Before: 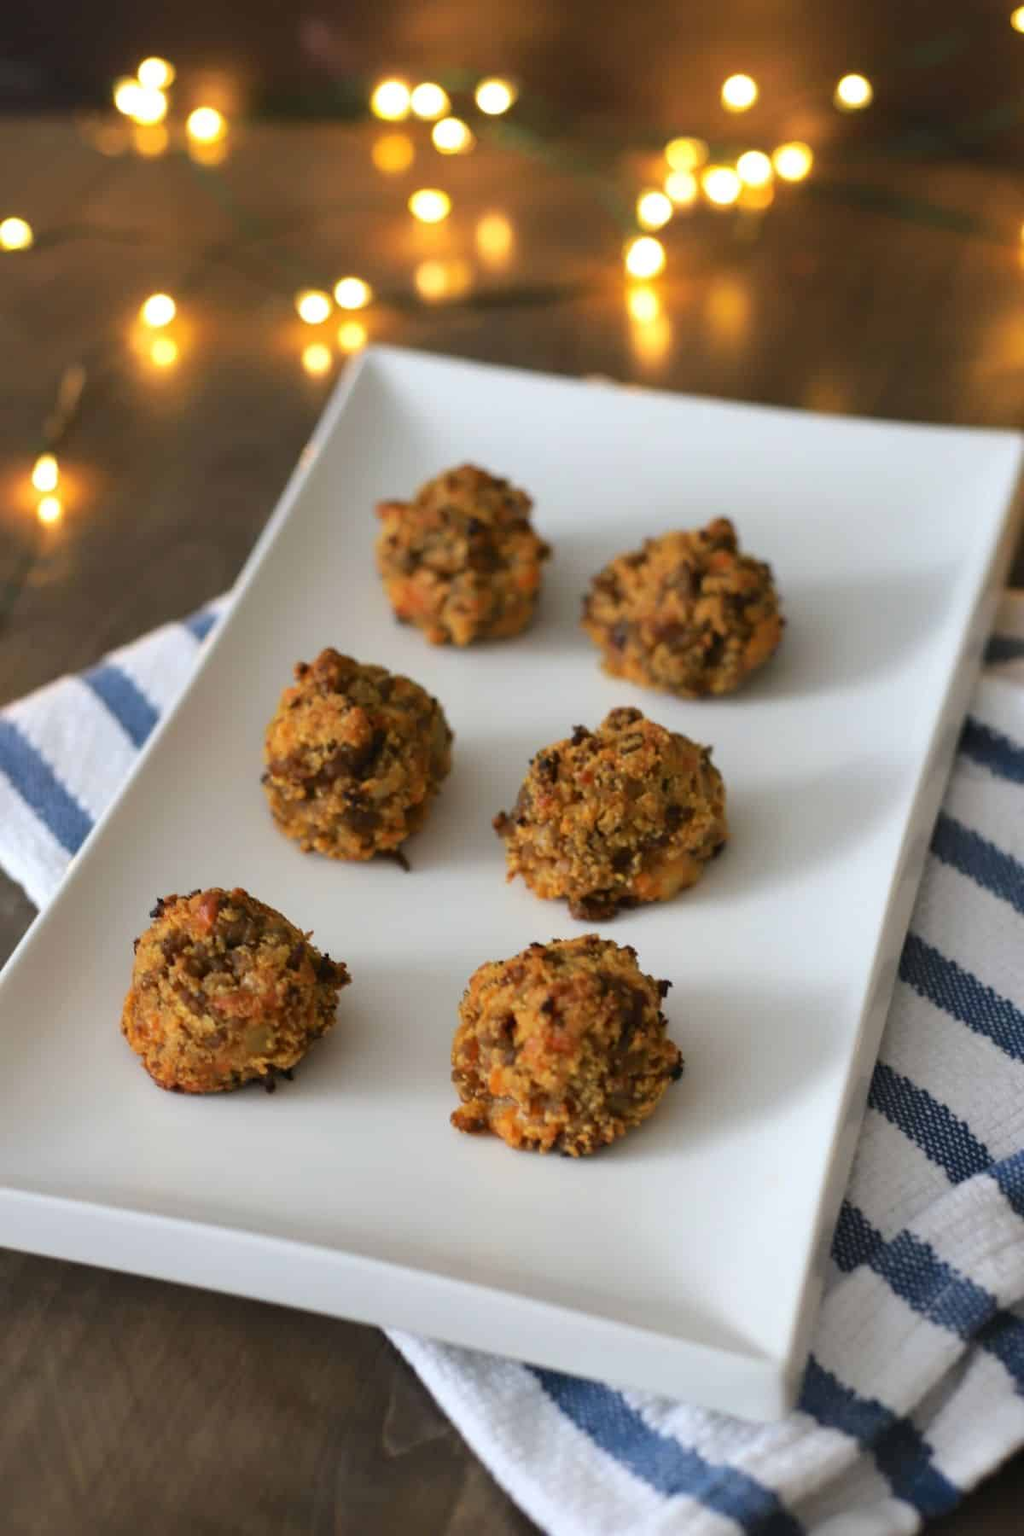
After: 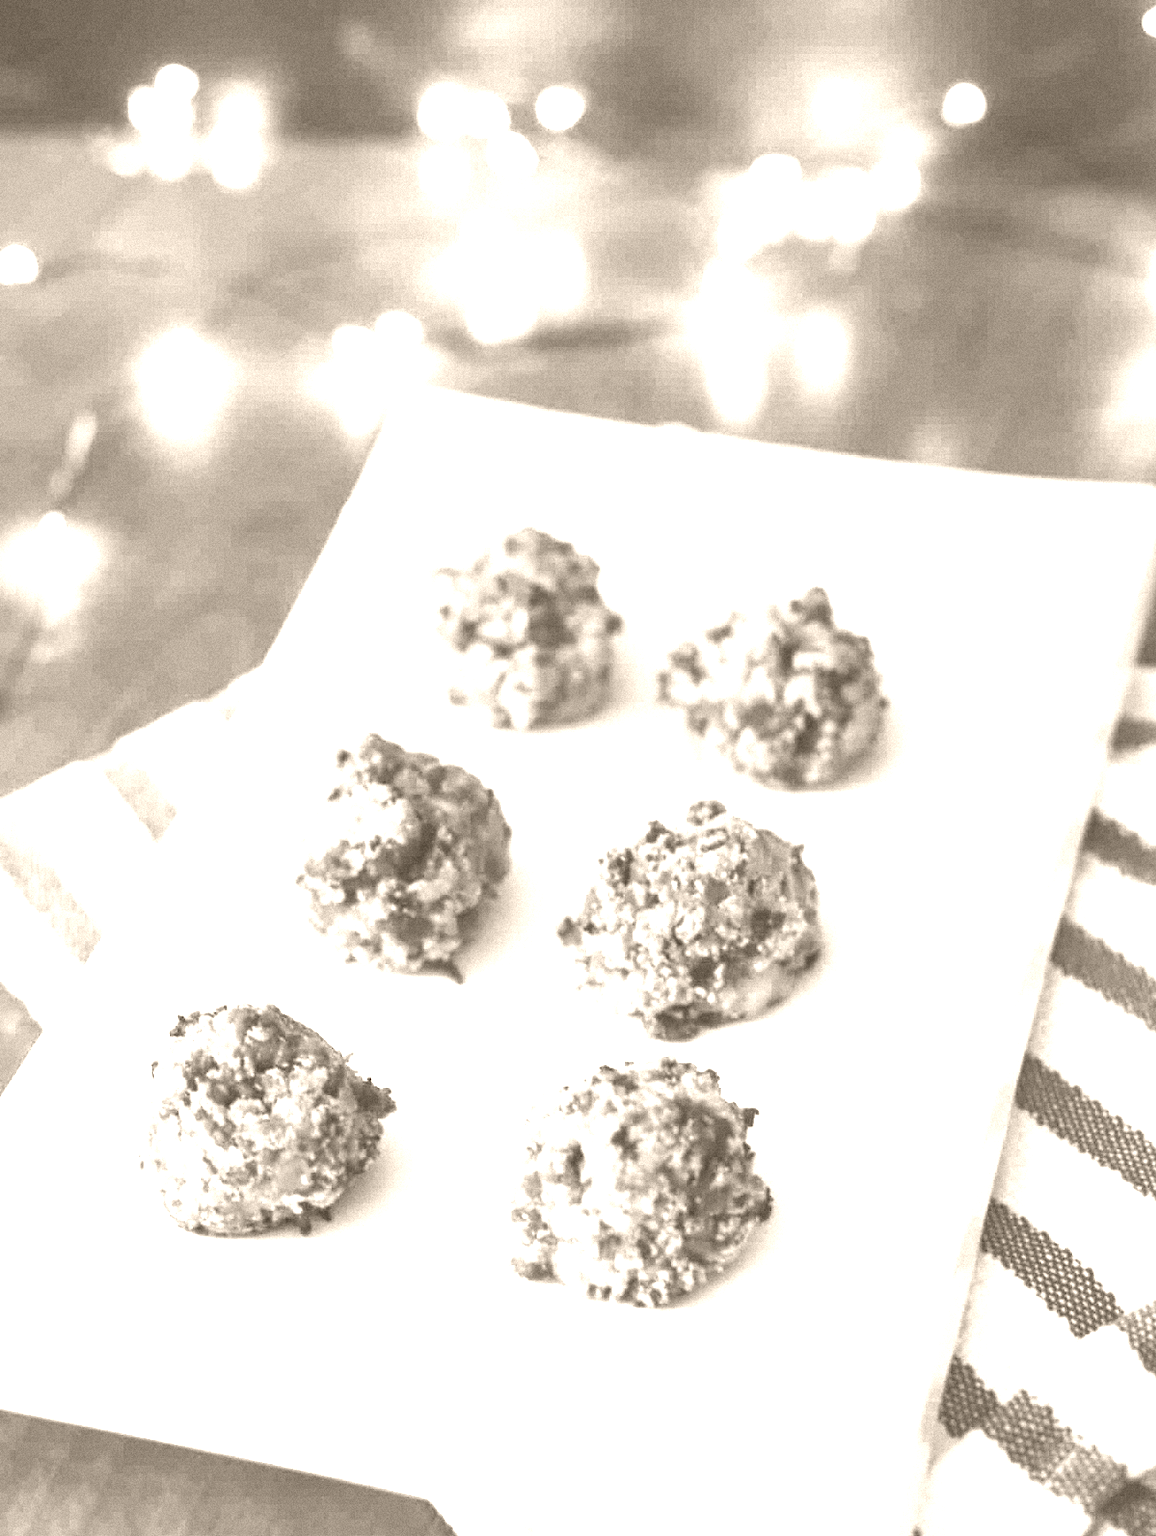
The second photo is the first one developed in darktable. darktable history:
grain: mid-tones bias 0%
exposure: exposure 0.77 EV, compensate highlight preservation false
colorize: hue 34.49°, saturation 35.33%, source mix 100%, version 1
tone curve: curves: ch0 [(0, 0) (0.051, 0.047) (0.102, 0.099) (0.258, 0.29) (0.442, 0.527) (0.695, 0.804) (0.88, 0.952) (1, 1)]; ch1 [(0, 0) (0.339, 0.298) (0.402, 0.363) (0.444, 0.415) (0.485, 0.469) (0.494, 0.493) (0.504, 0.501) (0.525, 0.534) (0.555, 0.593) (0.594, 0.648) (1, 1)]; ch2 [(0, 0) (0.48, 0.48) (0.504, 0.5) (0.535, 0.557) (0.581, 0.623) (0.649, 0.683) (0.824, 0.815) (1, 1)], color space Lab, independent channels, preserve colors none
contrast equalizer: octaves 7, y [[0.6 ×6], [0.55 ×6], [0 ×6], [0 ×6], [0 ×6]], mix -0.3
crop and rotate: top 0%, bottom 11.49%
color balance rgb: linear chroma grading › global chroma 9%, perceptual saturation grading › global saturation 36%, perceptual saturation grading › shadows 35%, perceptual brilliance grading › global brilliance 15%, perceptual brilliance grading › shadows -35%, global vibrance 15%
local contrast: detail 130%
